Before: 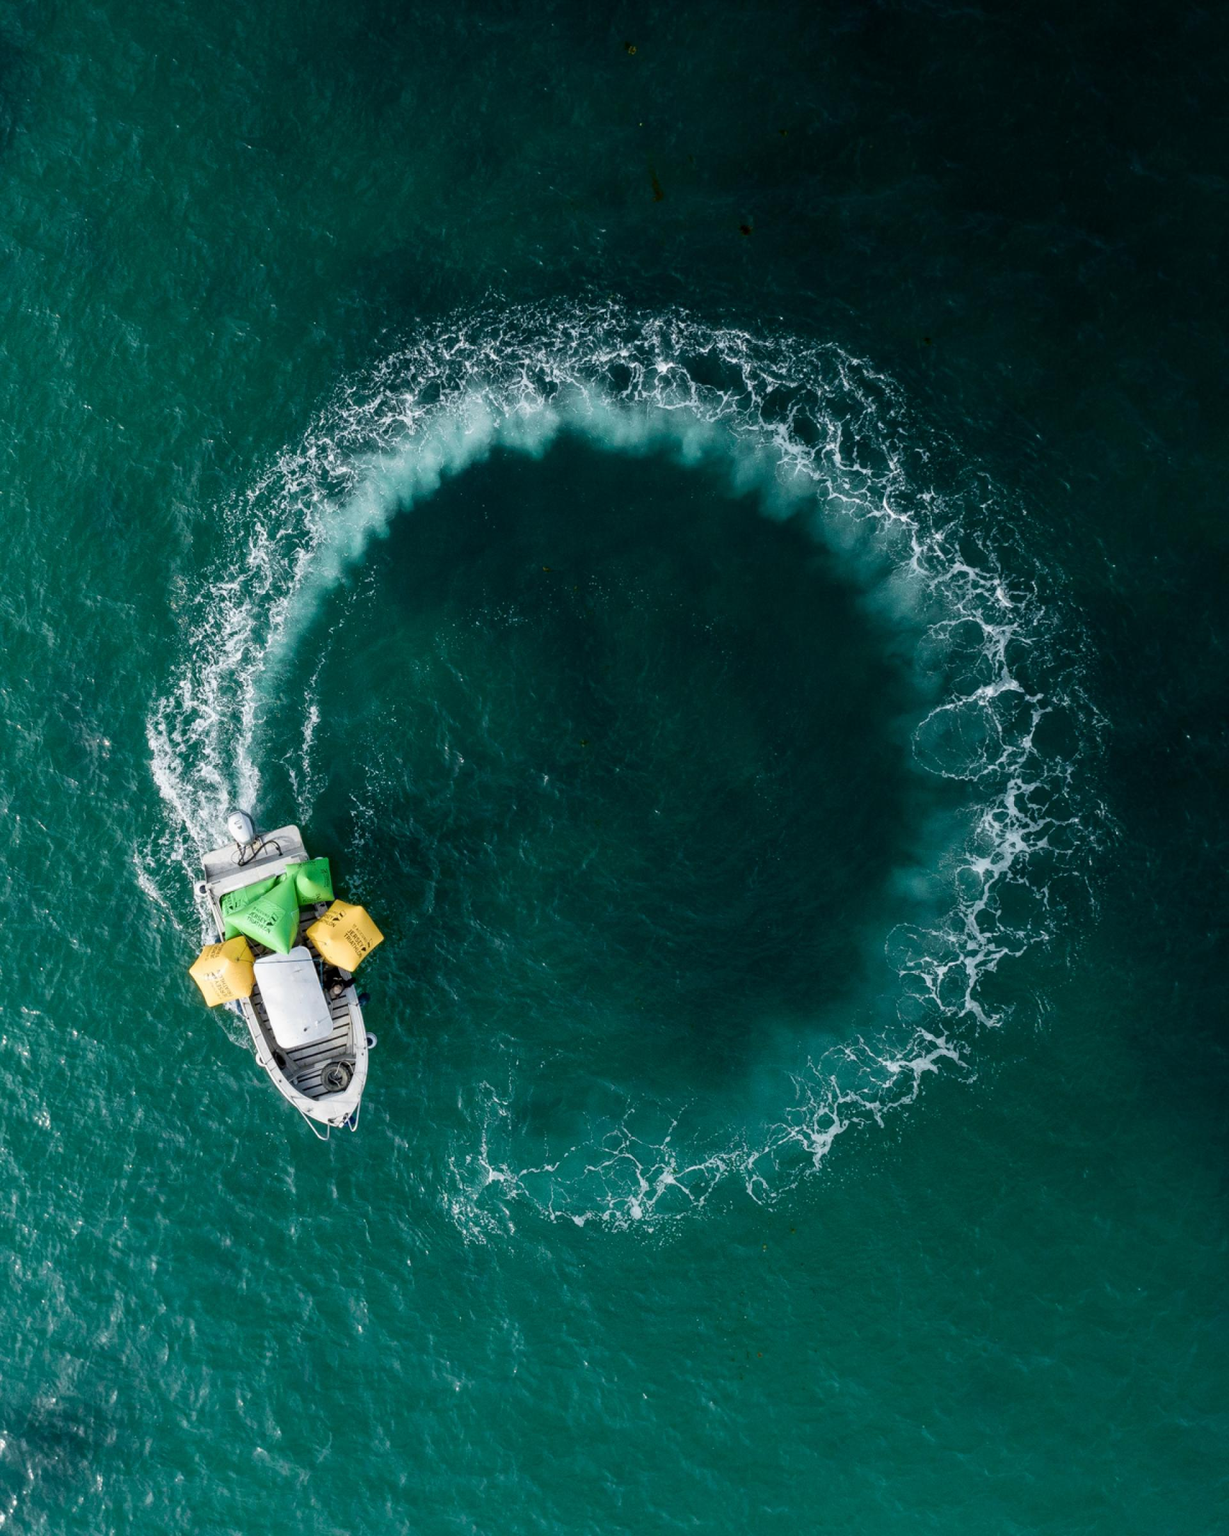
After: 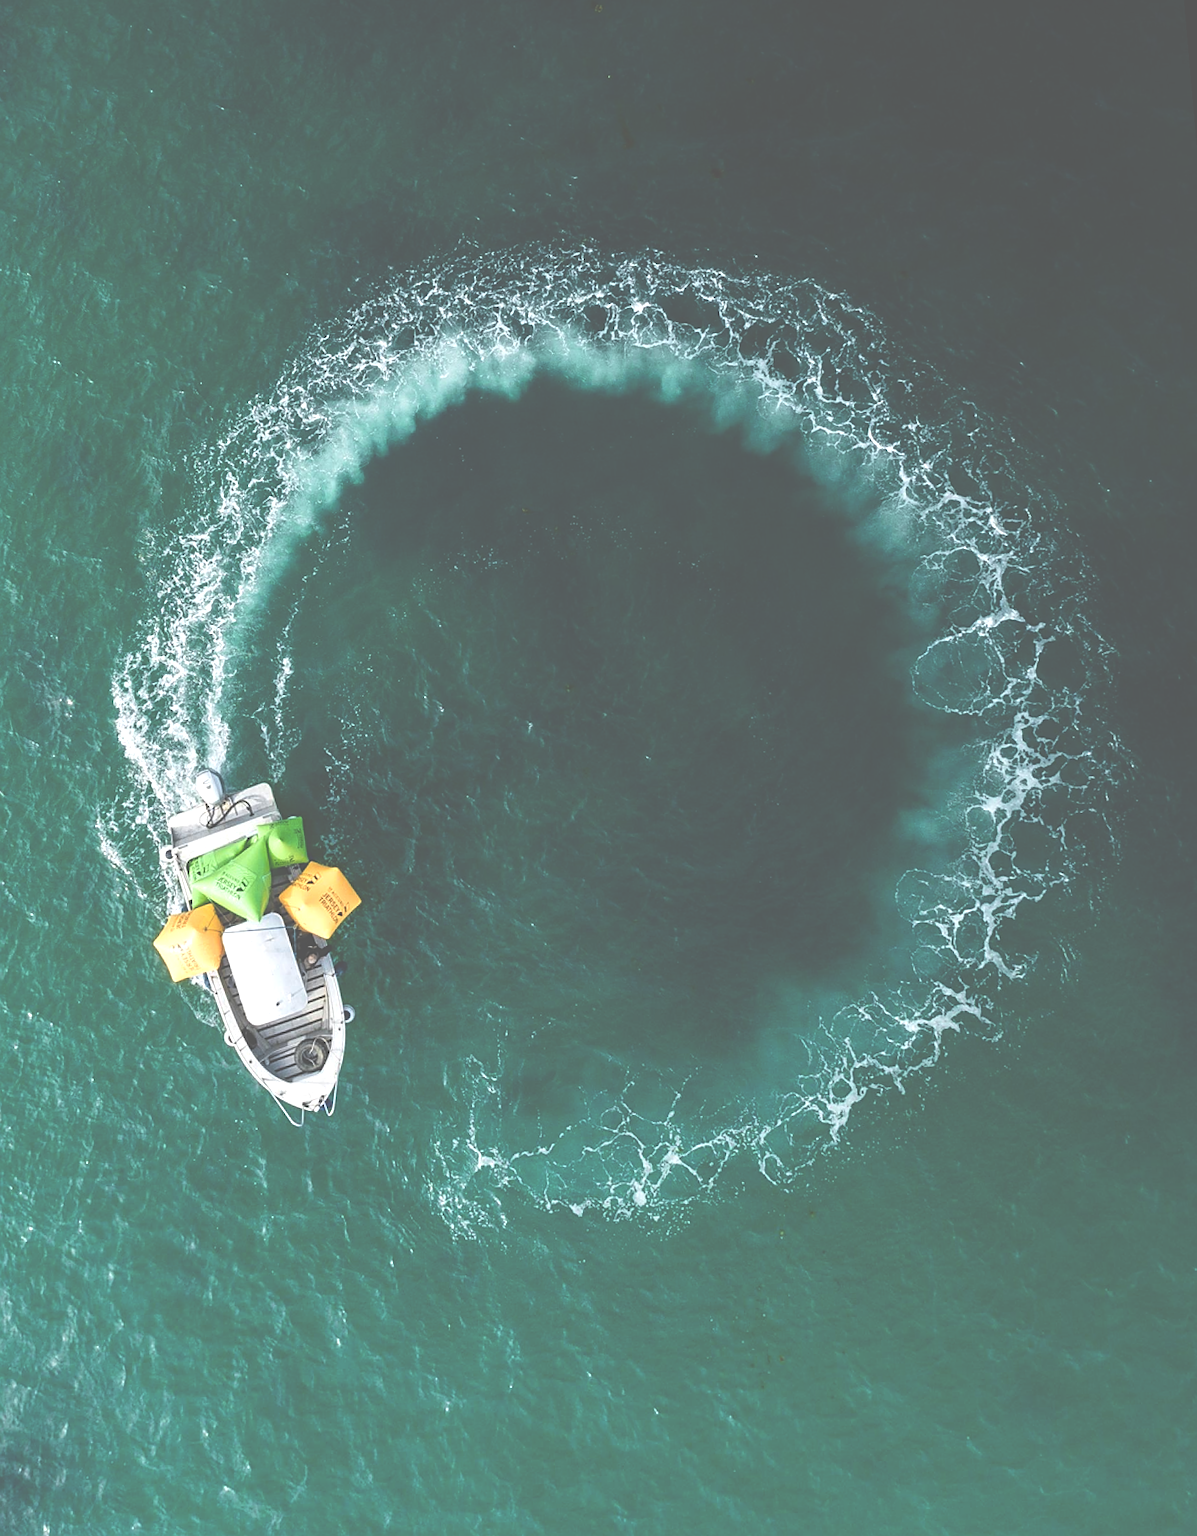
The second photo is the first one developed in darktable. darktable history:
exposure: black level correction -0.071, exposure 0.5 EV, compensate highlight preservation false
rotate and perspective: rotation -1.68°, lens shift (vertical) -0.146, crop left 0.049, crop right 0.912, crop top 0.032, crop bottom 0.96
sharpen: on, module defaults
color zones: curves: ch1 [(0.239, 0.552) (0.75, 0.5)]; ch2 [(0.25, 0.462) (0.749, 0.457)], mix 25.94%
